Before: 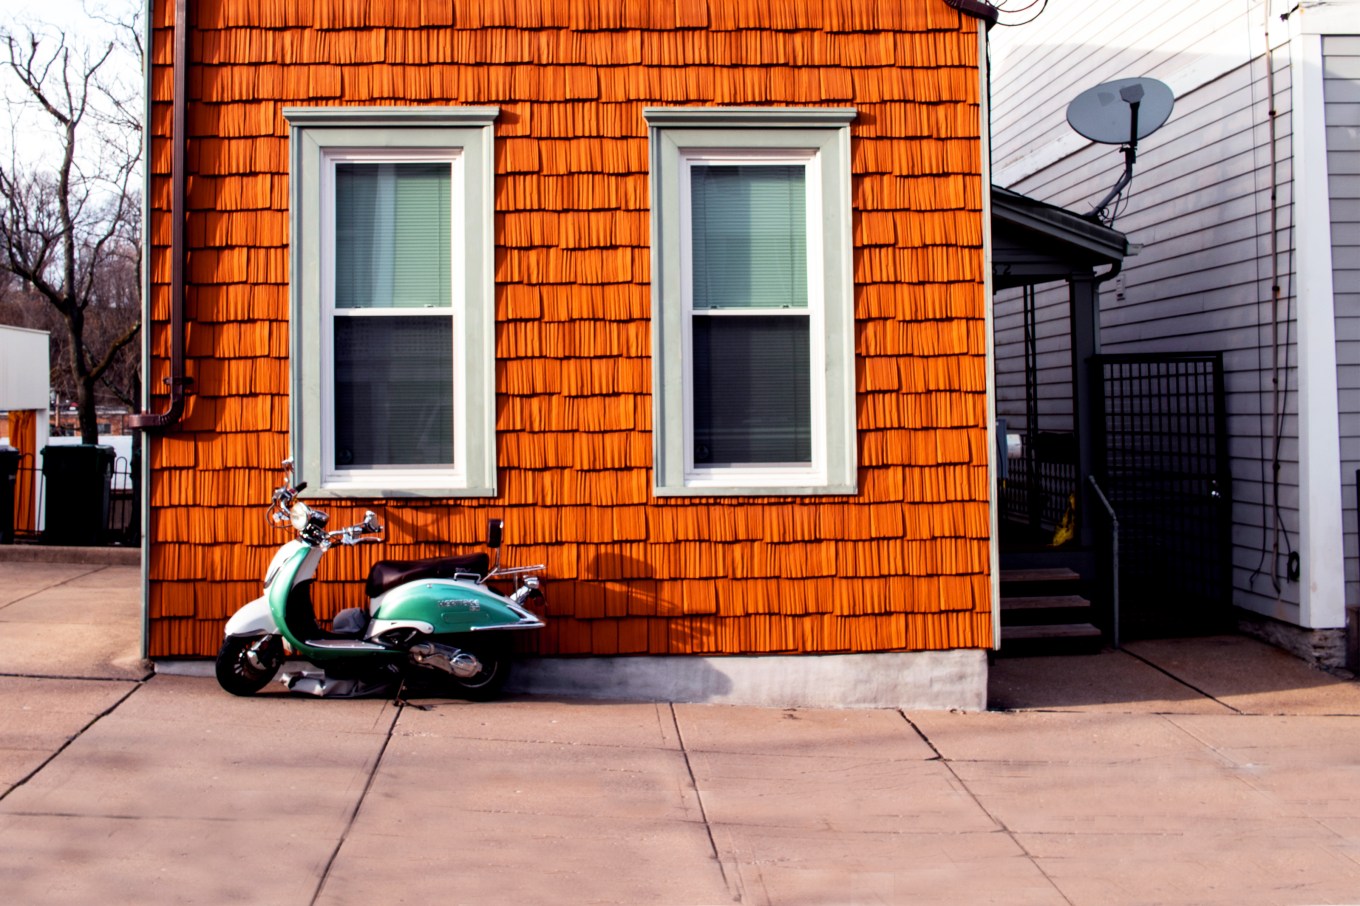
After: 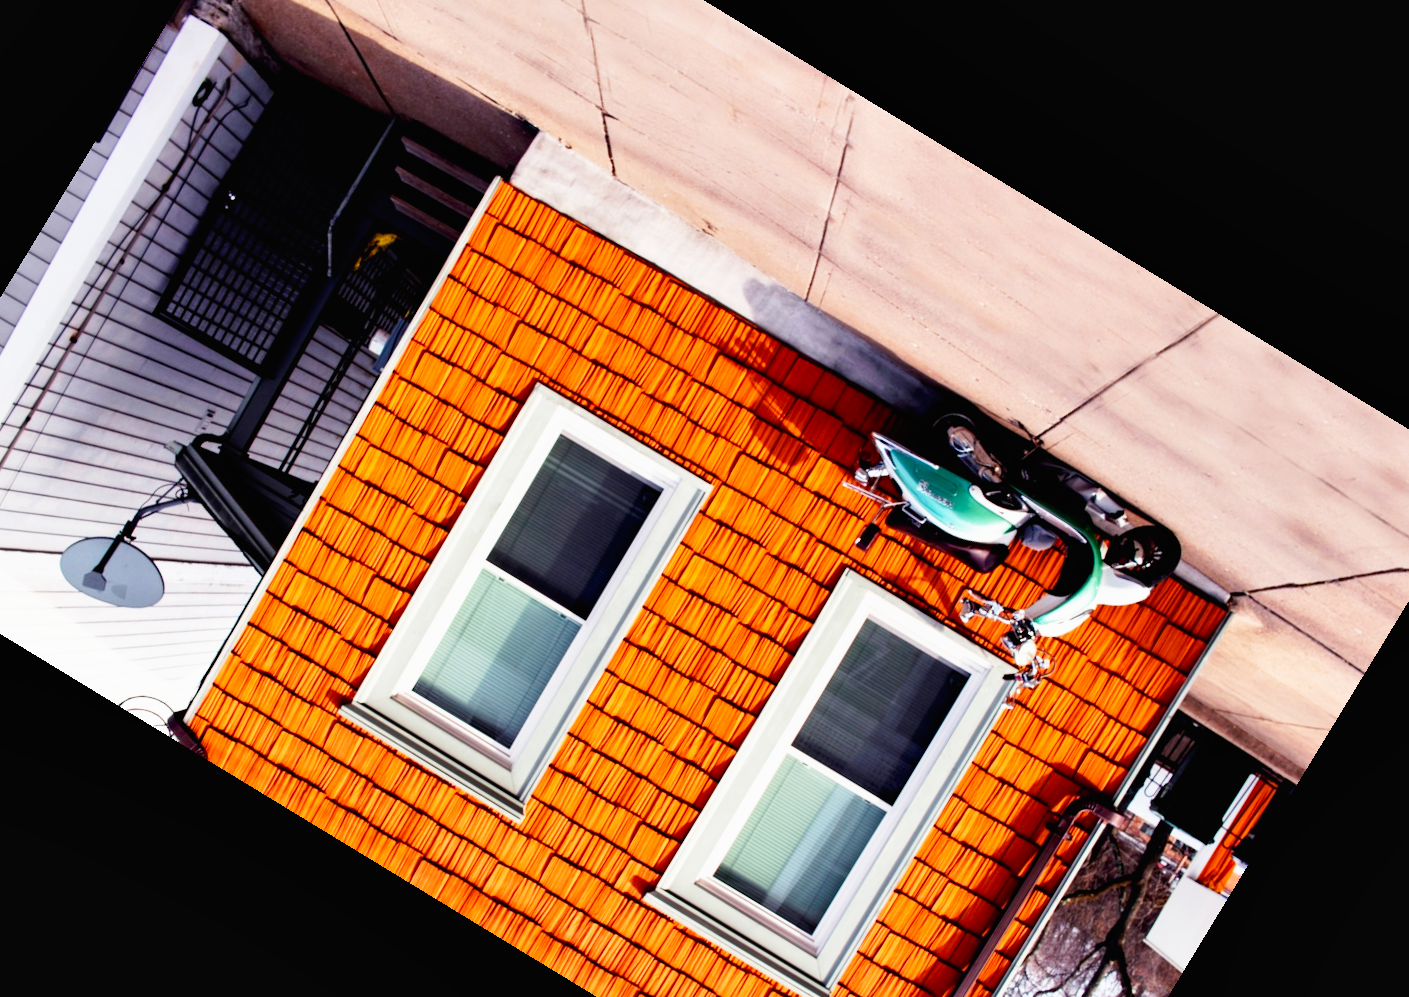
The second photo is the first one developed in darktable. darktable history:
base curve: curves: ch0 [(0, 0) (0.005, 0.002) (0.15, 0.3) (0.4, 0.7) (0.75, 0.95) (1, 1)], preserve colors none
crop and rotate: angle 148.68°, left 9.111%, top 15.603%, right 4.588%, bottom 17.041%
contrast brightness saturation: contrast -0.02, brightness -0.01, saturation 0.03
shadows and highlights: shadows 49, highlights -41, soften with gaussian
